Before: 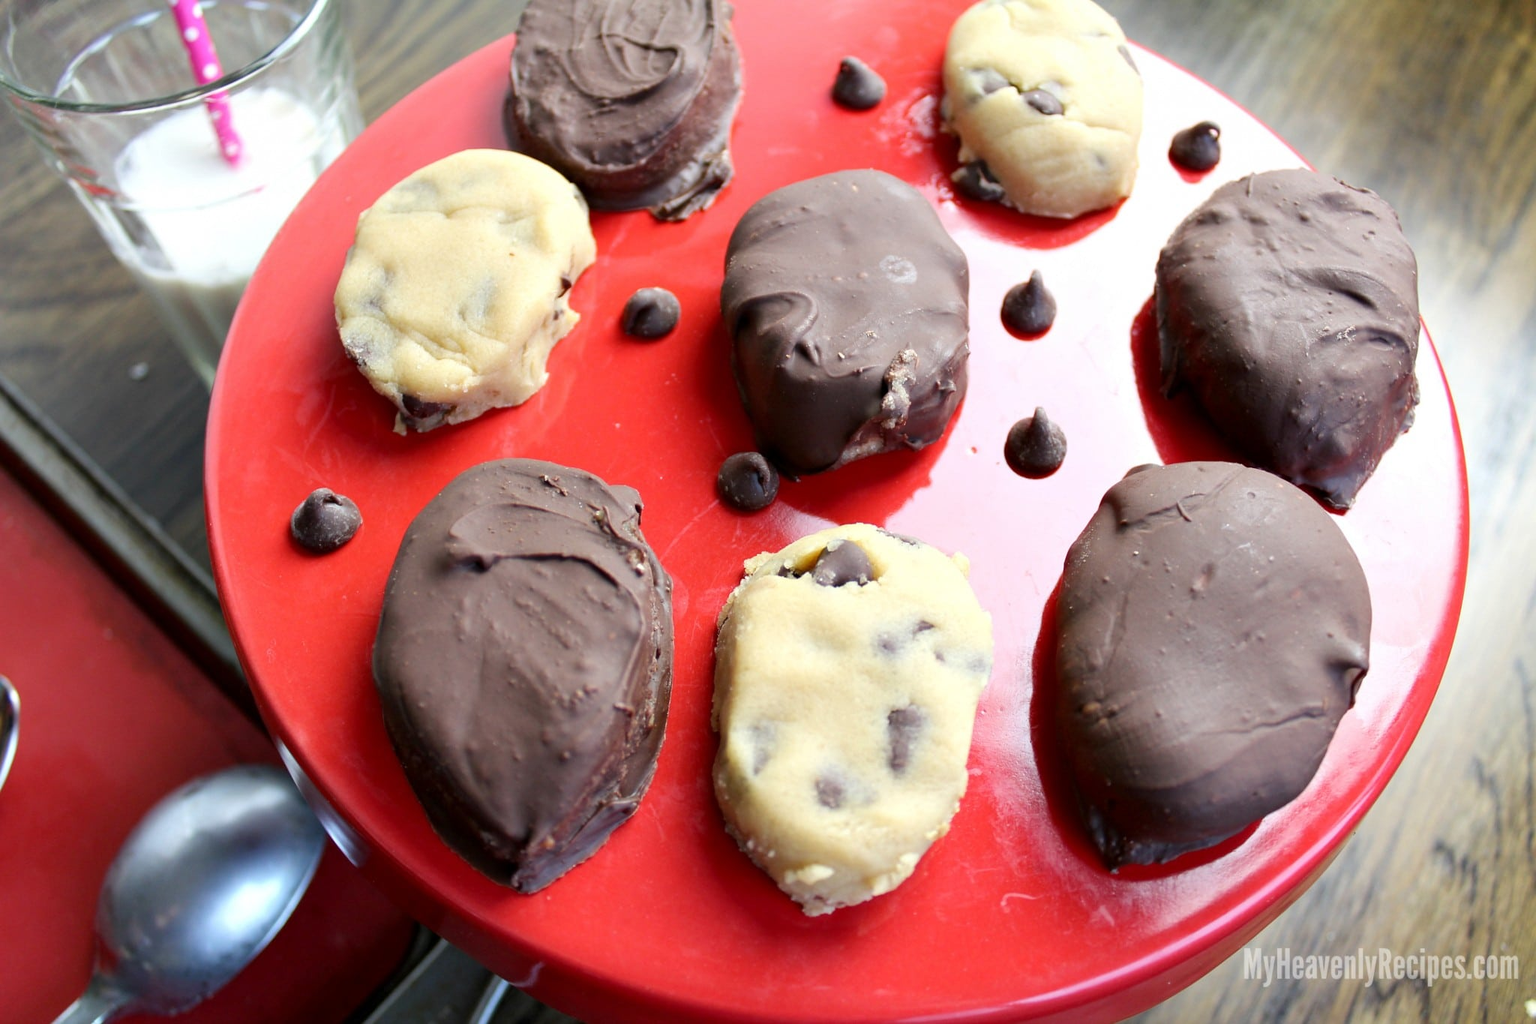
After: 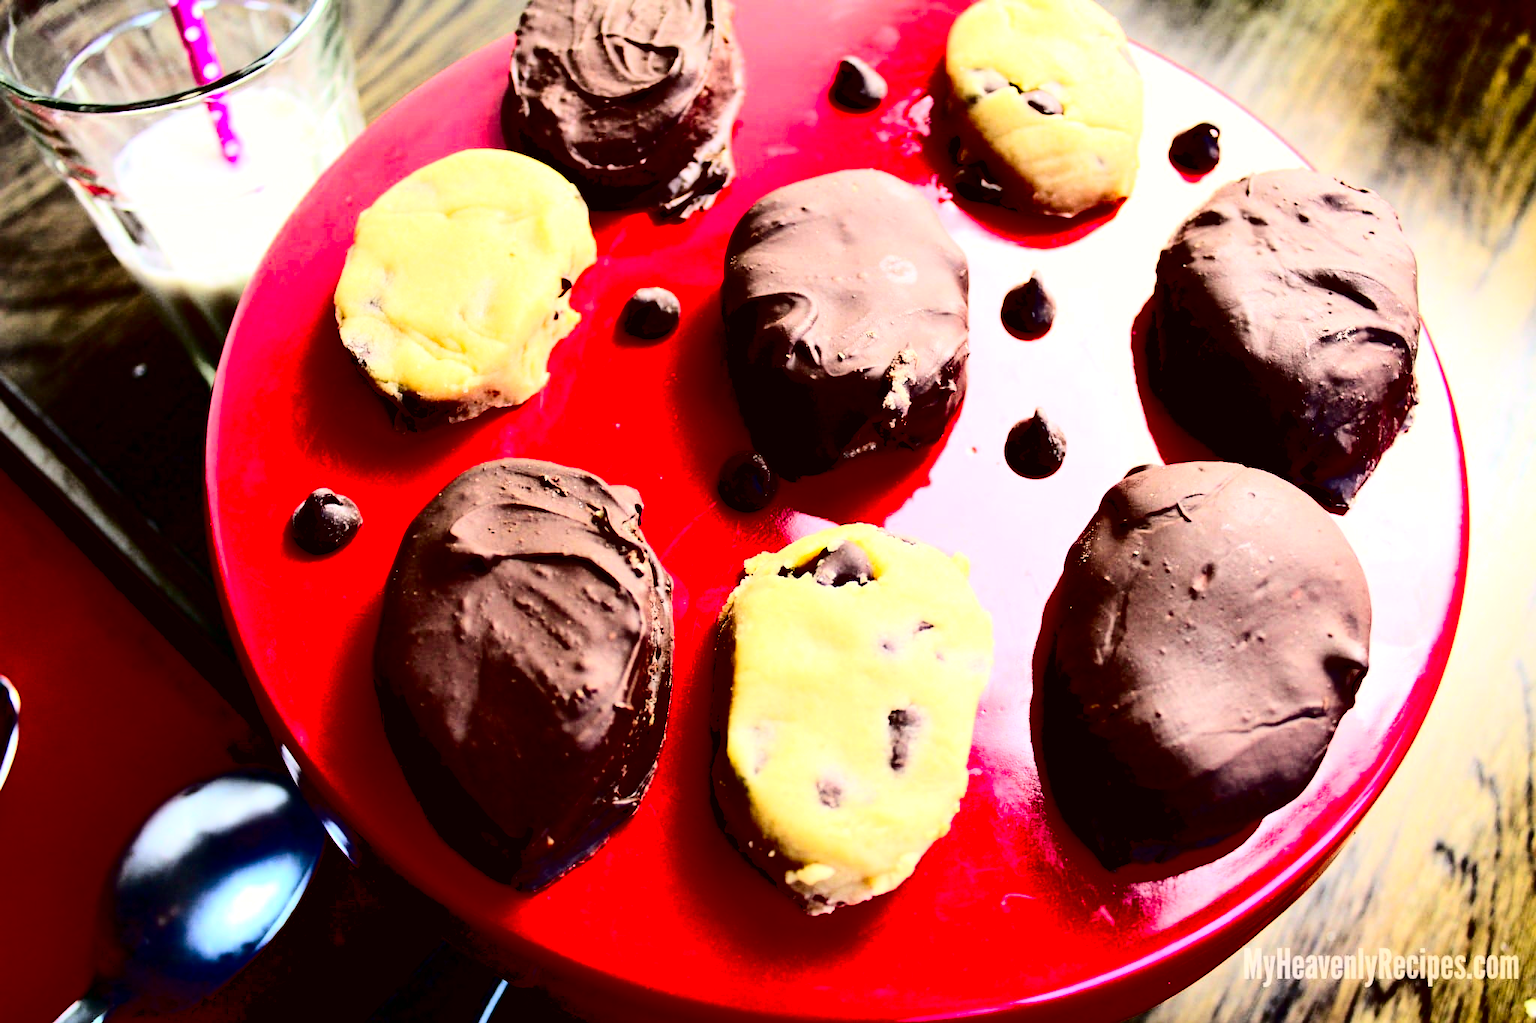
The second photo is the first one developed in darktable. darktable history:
contrast brightness saturation: contrast 0.77, brightness -1, saturation 1
rgb levels: levels [[0.013, 0.434, 0.89], [0, 0.5, 1], [0, 0.5, 1]]
color correction: highlights a* 6.27, highlights b* 8.19, shadows a* 5.94, shadows b* 7.23, saturation 0.9
color balance rgb: shadows lift › luminance -10%, highlights gain › luminance 10%, saturation formula JzAzBz (2021)
